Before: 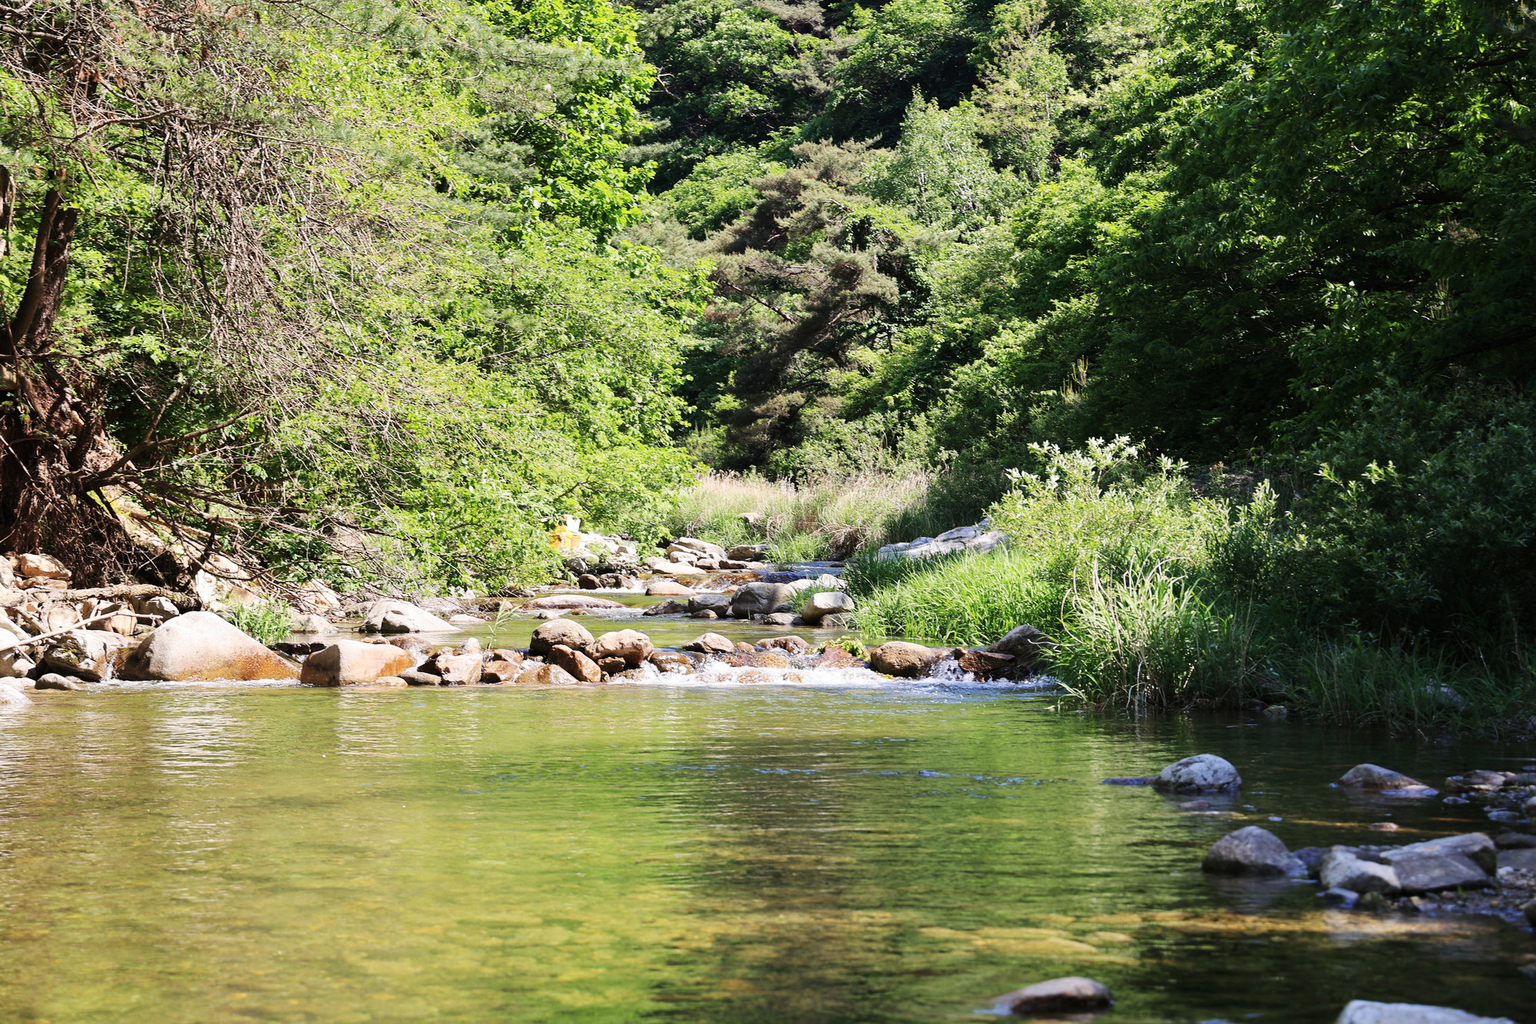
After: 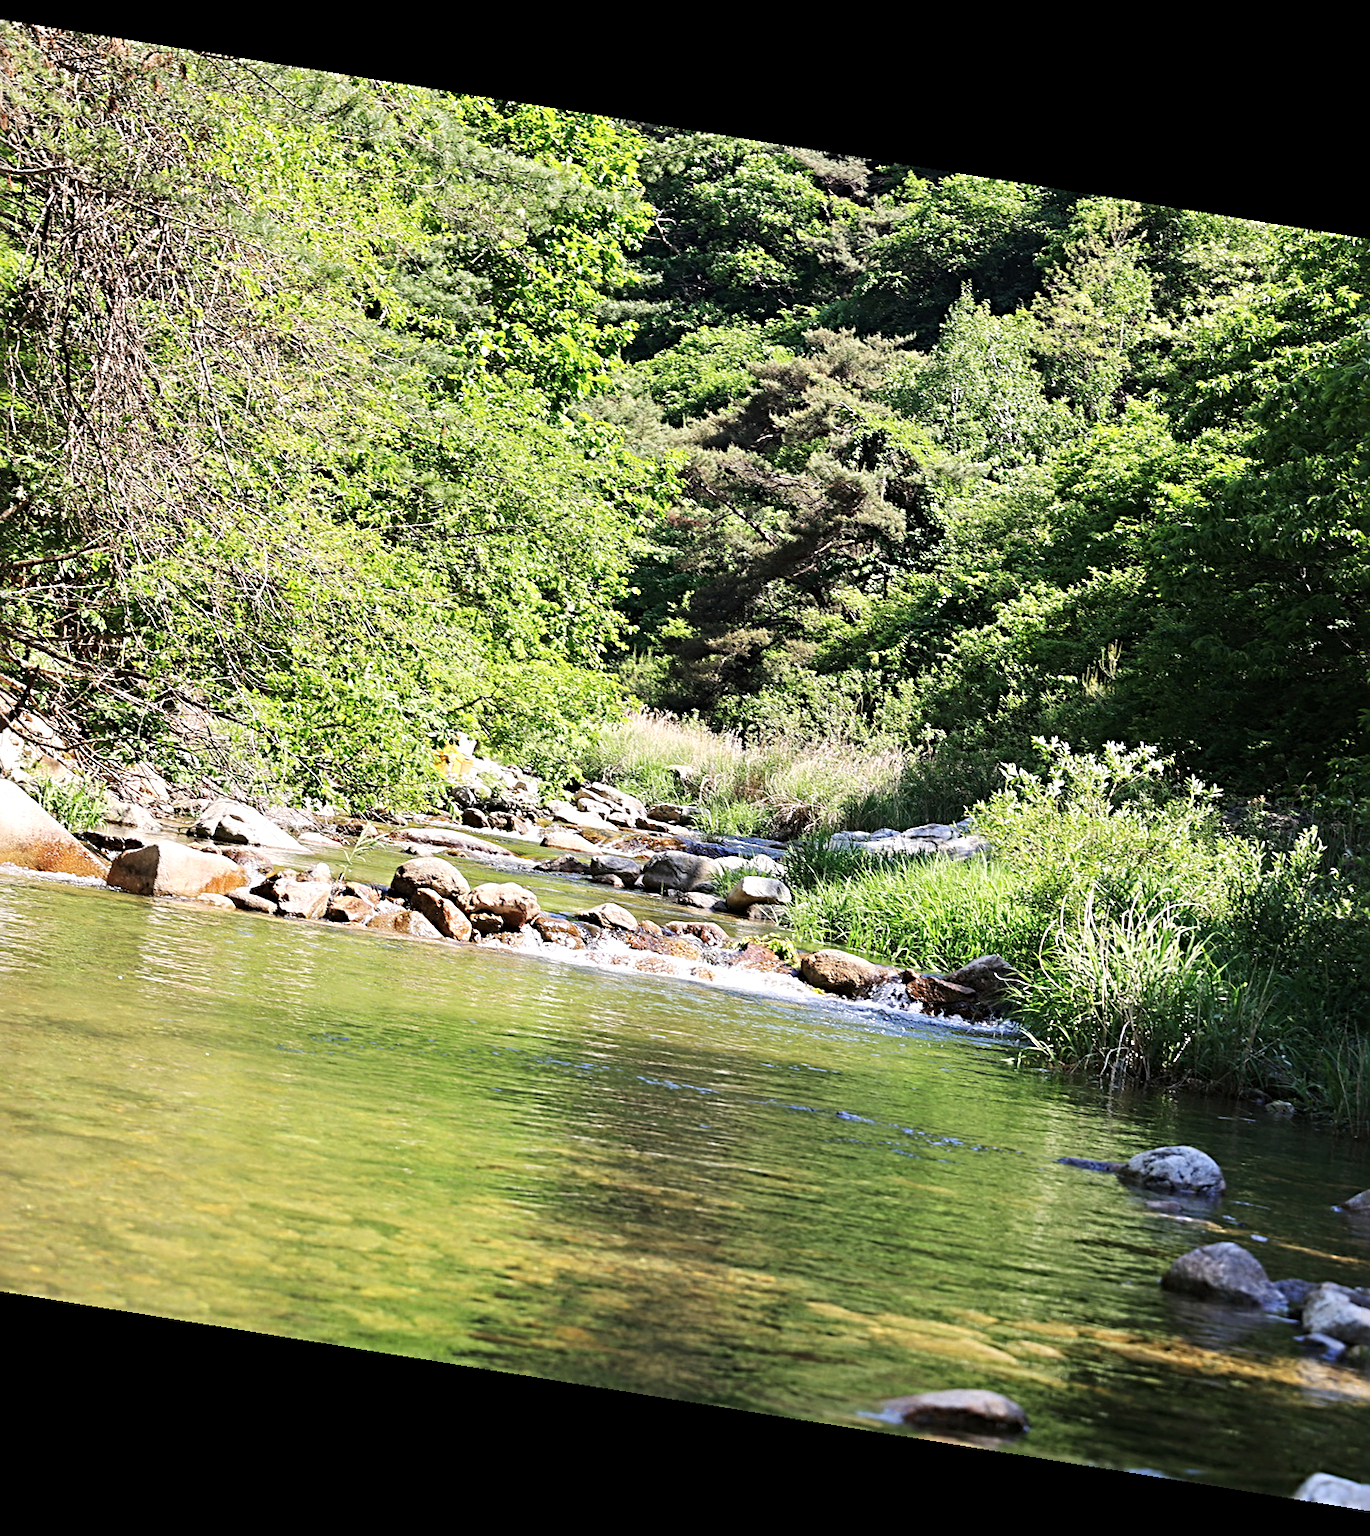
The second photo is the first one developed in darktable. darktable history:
sharpen: radius 4
crop and rotate: left 15.754%, right 17.579%
exposure: exposure 0.178 EV, compensate exposure bias true, compensate highlight preservation false
rotate and perspective: rotation 9.12°, automatic cropping off
